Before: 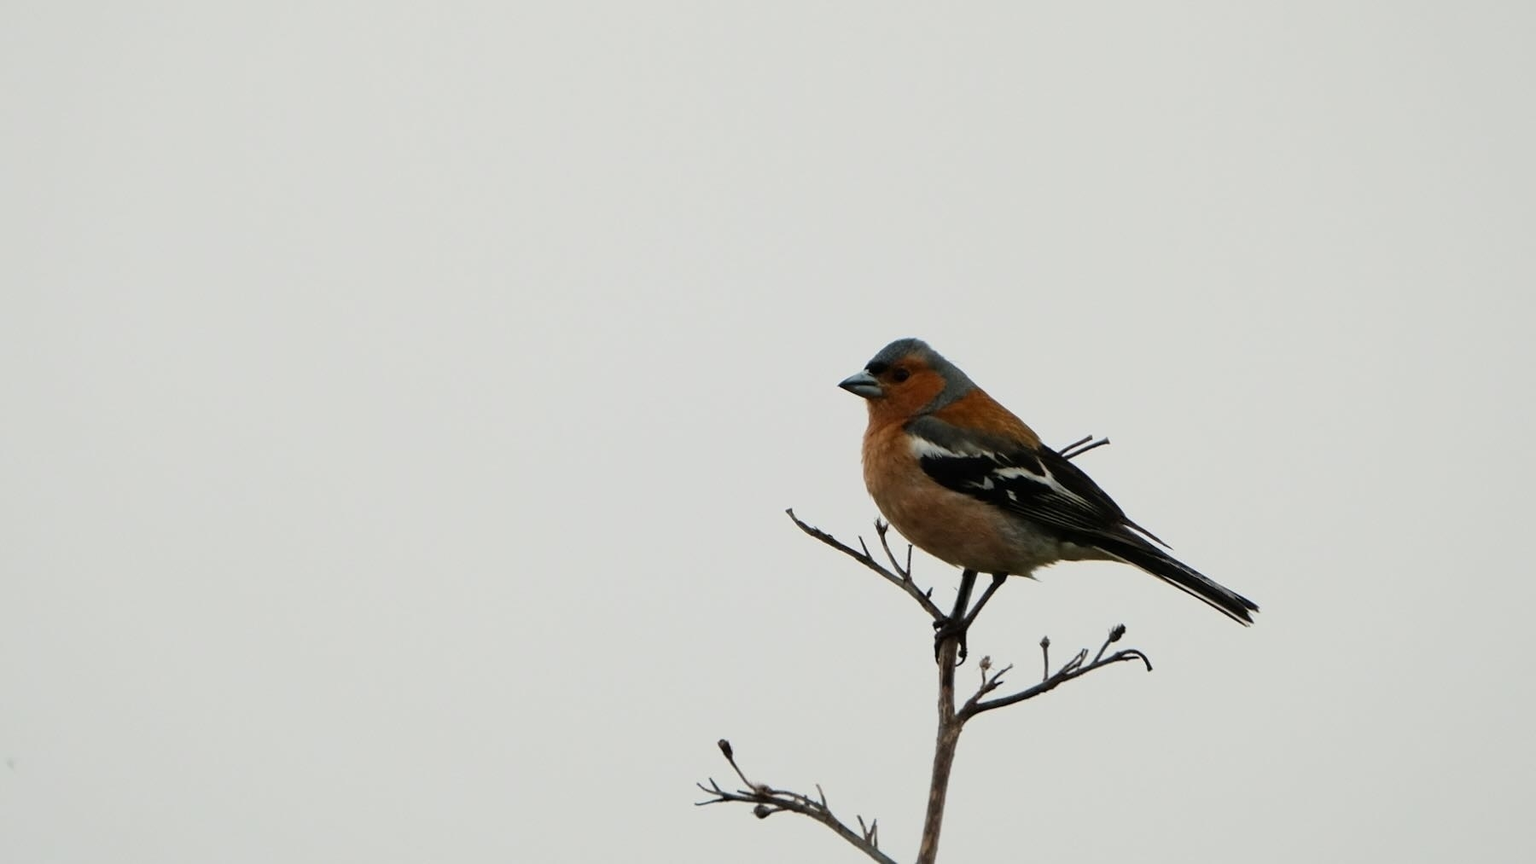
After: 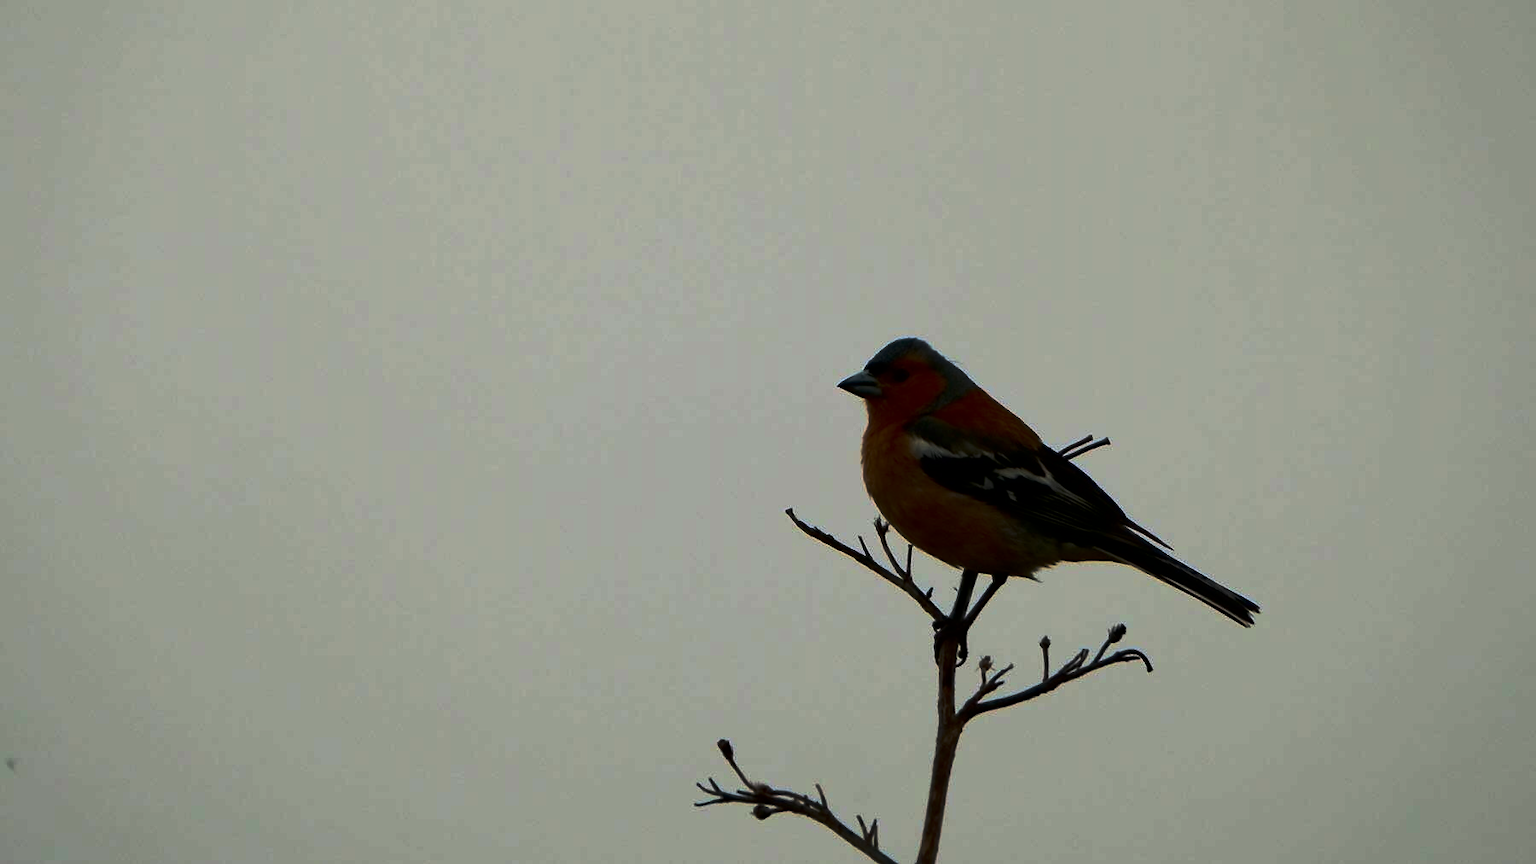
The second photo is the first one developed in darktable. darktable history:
contrast brightness saturation: contrast 0.105, brightness -0.26, saturation 0.149
base curve: curves: ch0 [(0, 0) (0.564, 0.291) (0.802, 0.731) (1, 1)], preserve colors none
